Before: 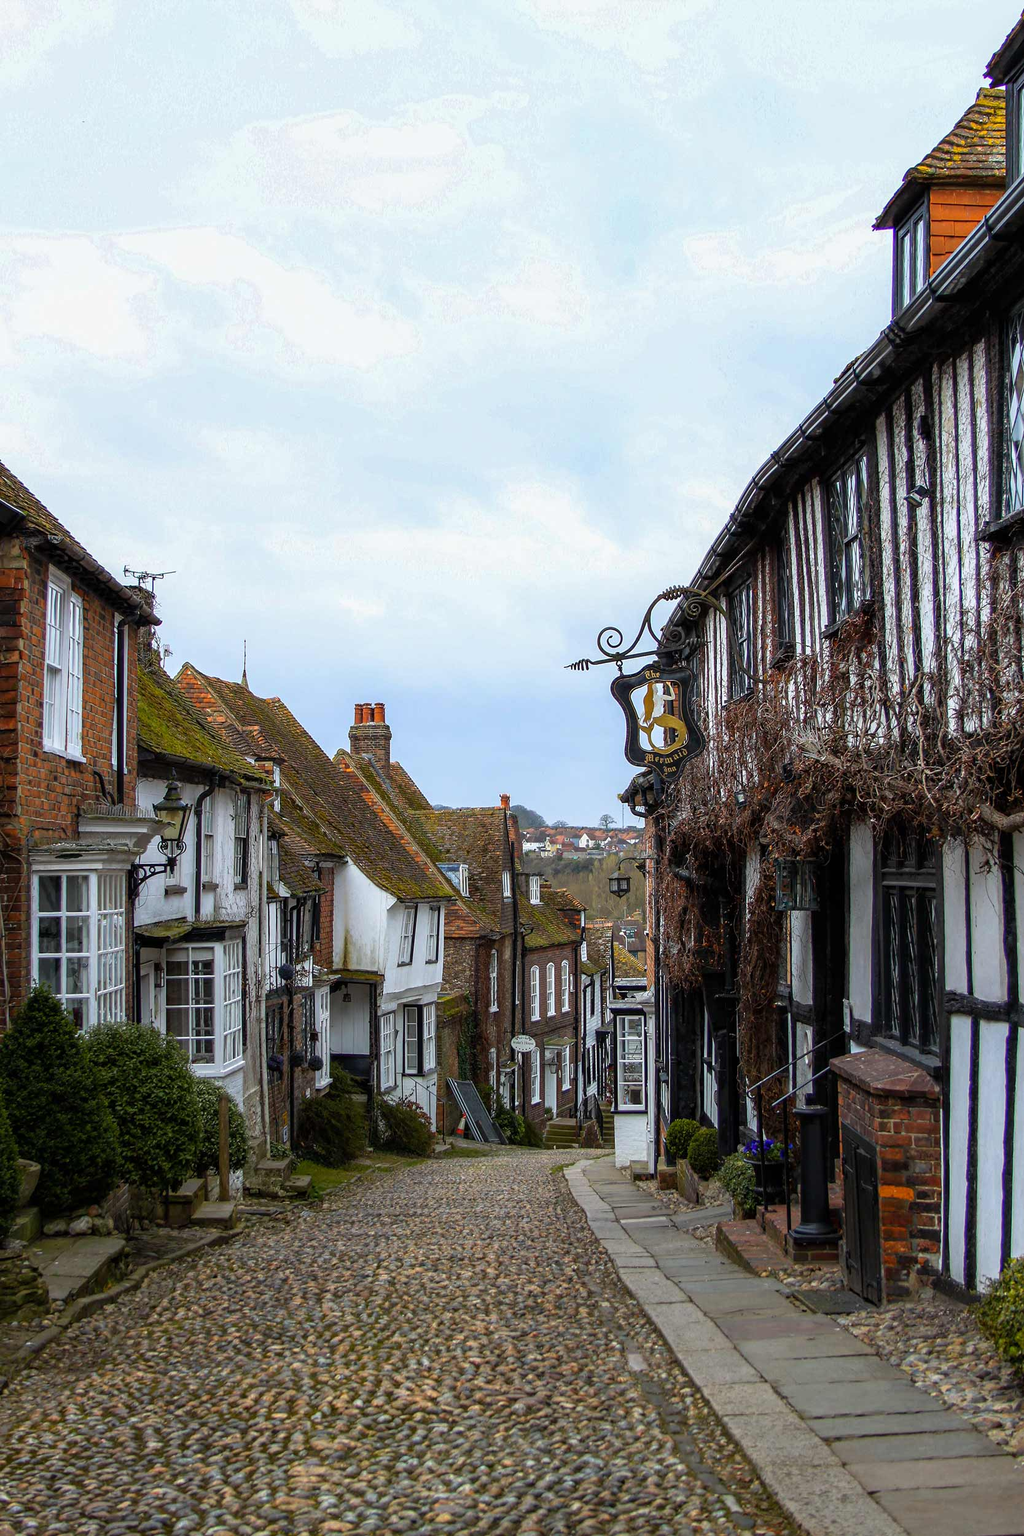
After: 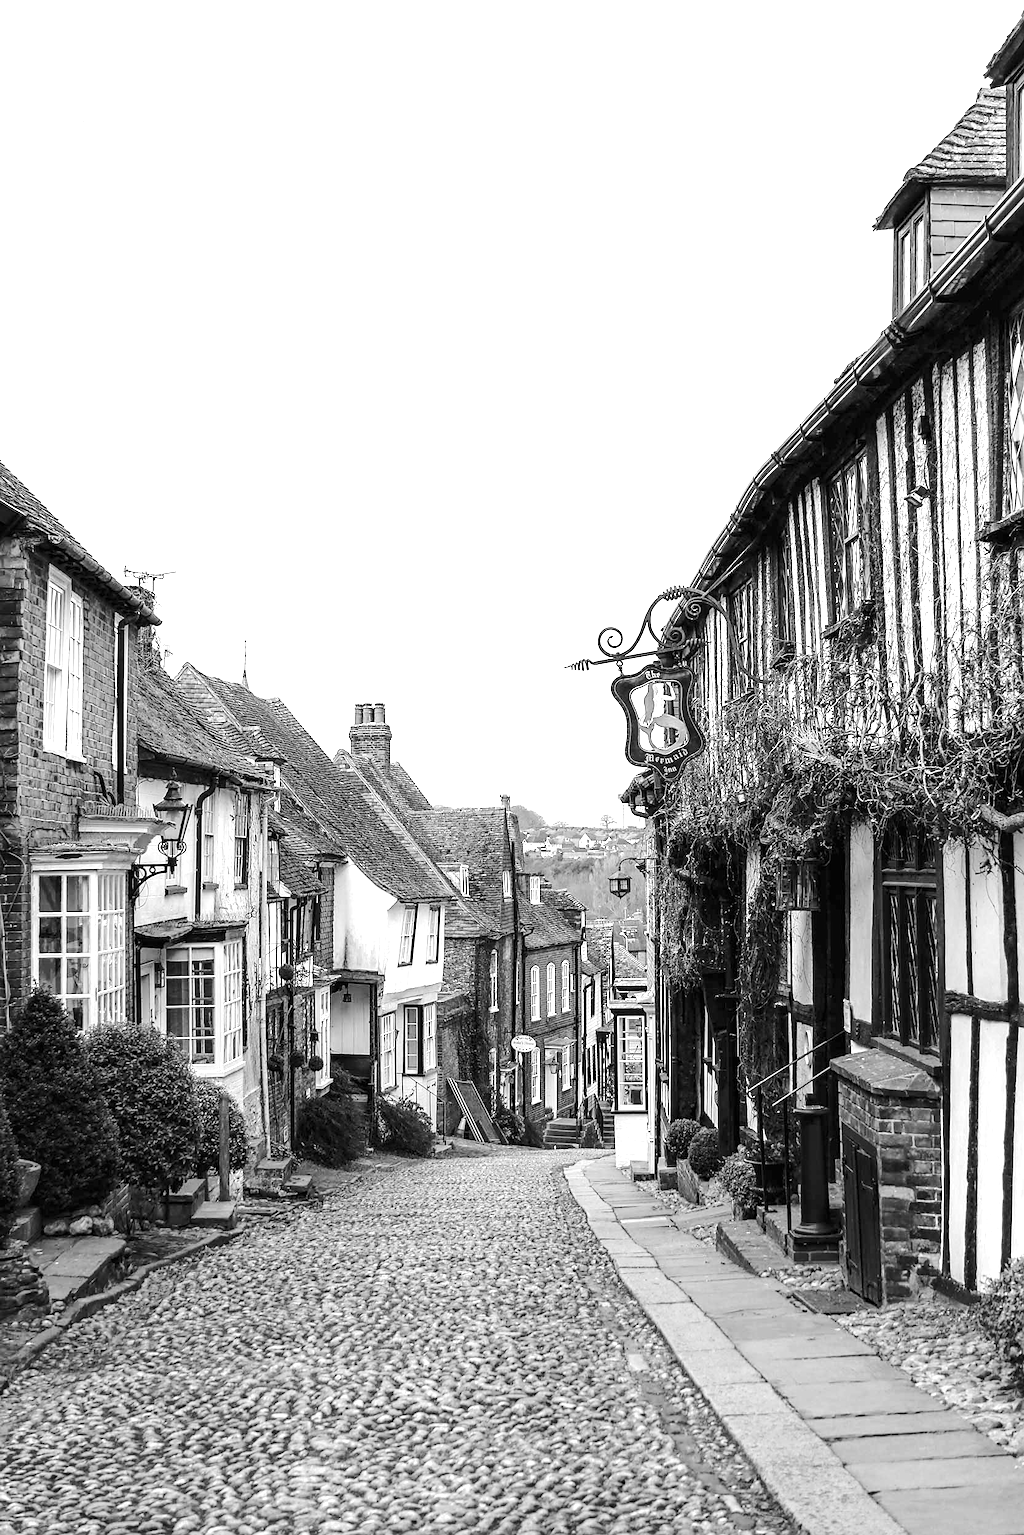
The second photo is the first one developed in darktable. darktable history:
rgb curve: curves: ch0 [(0, 0) (0.284, 0.292) (0.505, 0.644) (1, 1)], compensate middle gray true
sharpen: radius 1.864, amount 0.398, threshold 1.271
monochrome: a 32, b 64, size 2.3, highlights 1
exposure: black level correction 0, exposure 1.1 EV, compensate exposure bias true, compensate highlight preservation false
